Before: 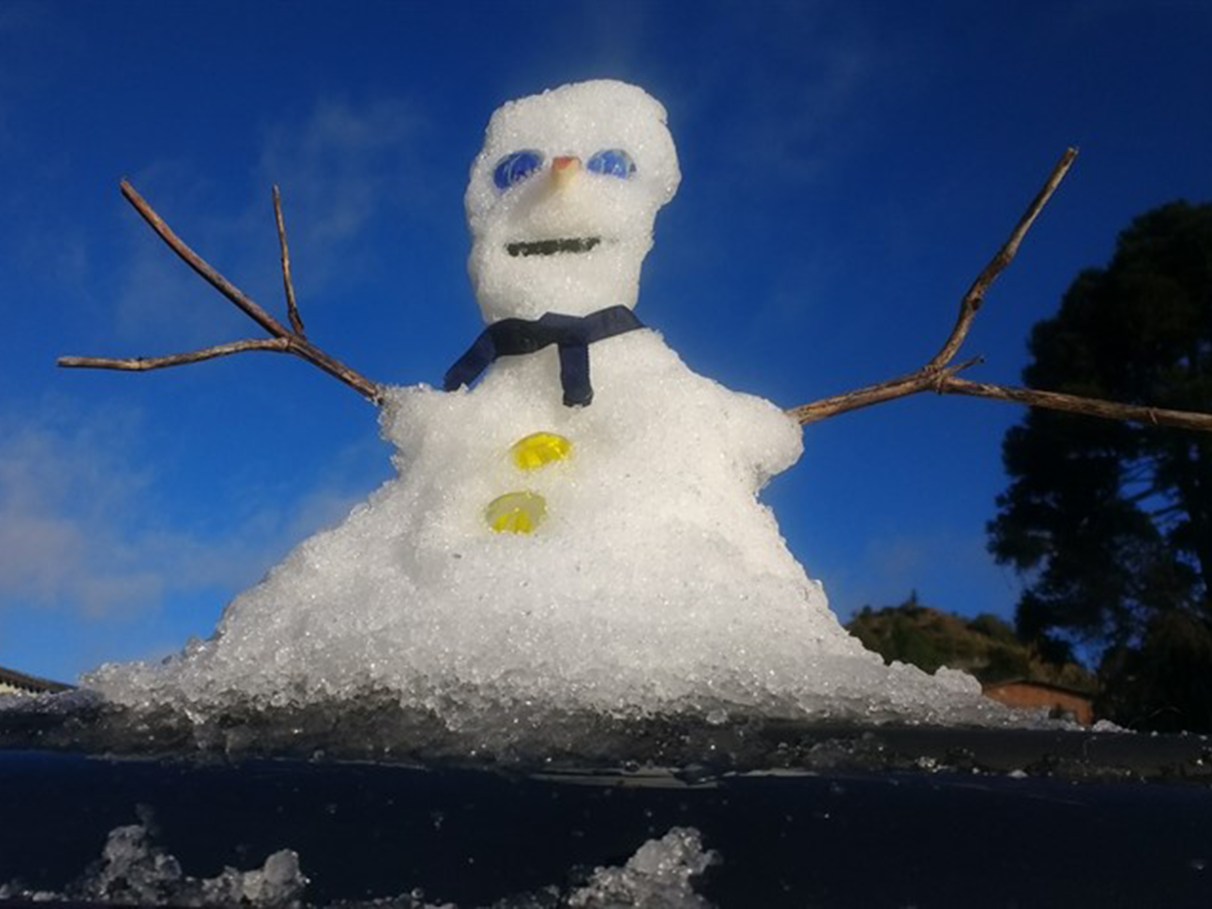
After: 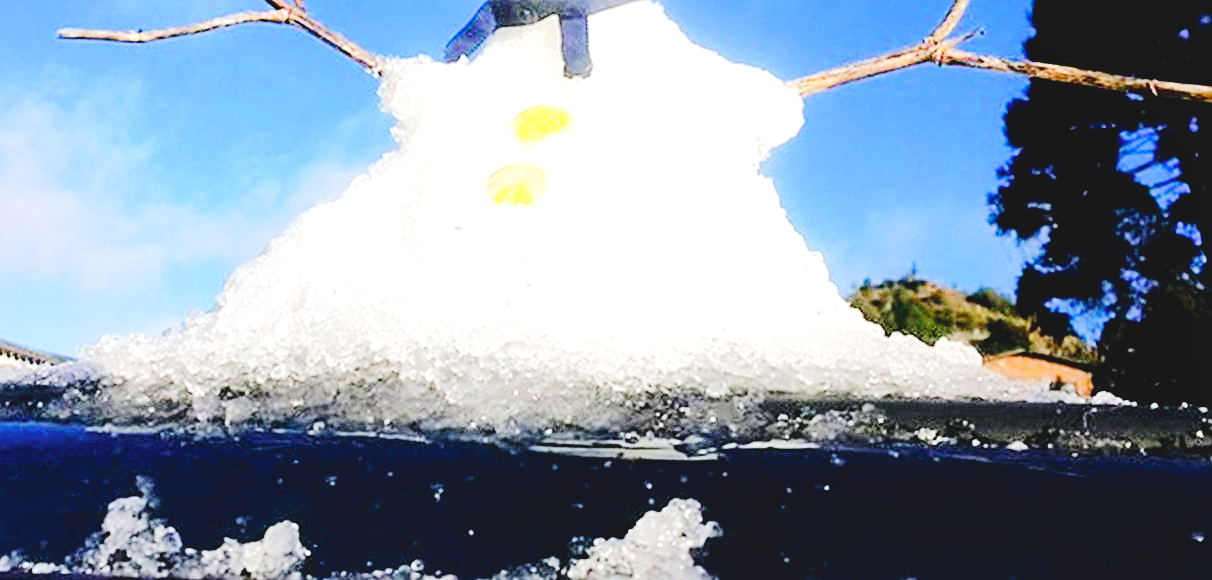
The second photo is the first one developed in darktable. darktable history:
contrast brightness saturation: contrast -0.138, brightness 0.048, saturation -0.136
local contrast: mode bilateral grid, contrast 21, coarseness 51, detail 119%, midtone range 0.2
tone equalizer: -7 EV 0.146 EV, -6 EV 0.606 EV, -5 EV 1.15 EV, -4 EV 1.34 EV, -3 EV 1.12 EV, -2 EV 0.6 EV, -1 EV 0.161 EV, edges refinement/feathering 500, mask exposure compensation -1.57 EV, preserve details no
crop and rotate: top 36.104%
sharpen: on, module defaults
exposure: black level correction 0.005, exposure 2.071 EV, compensate exposure bias true, compensate highlight preservation false
base curve: curves: ch0 [(0, 0) (0.036, 0.025) (0.121, 0.166) (0.206, 0.329) (0.605, 0.79) (1, 1)], preserve colors none
